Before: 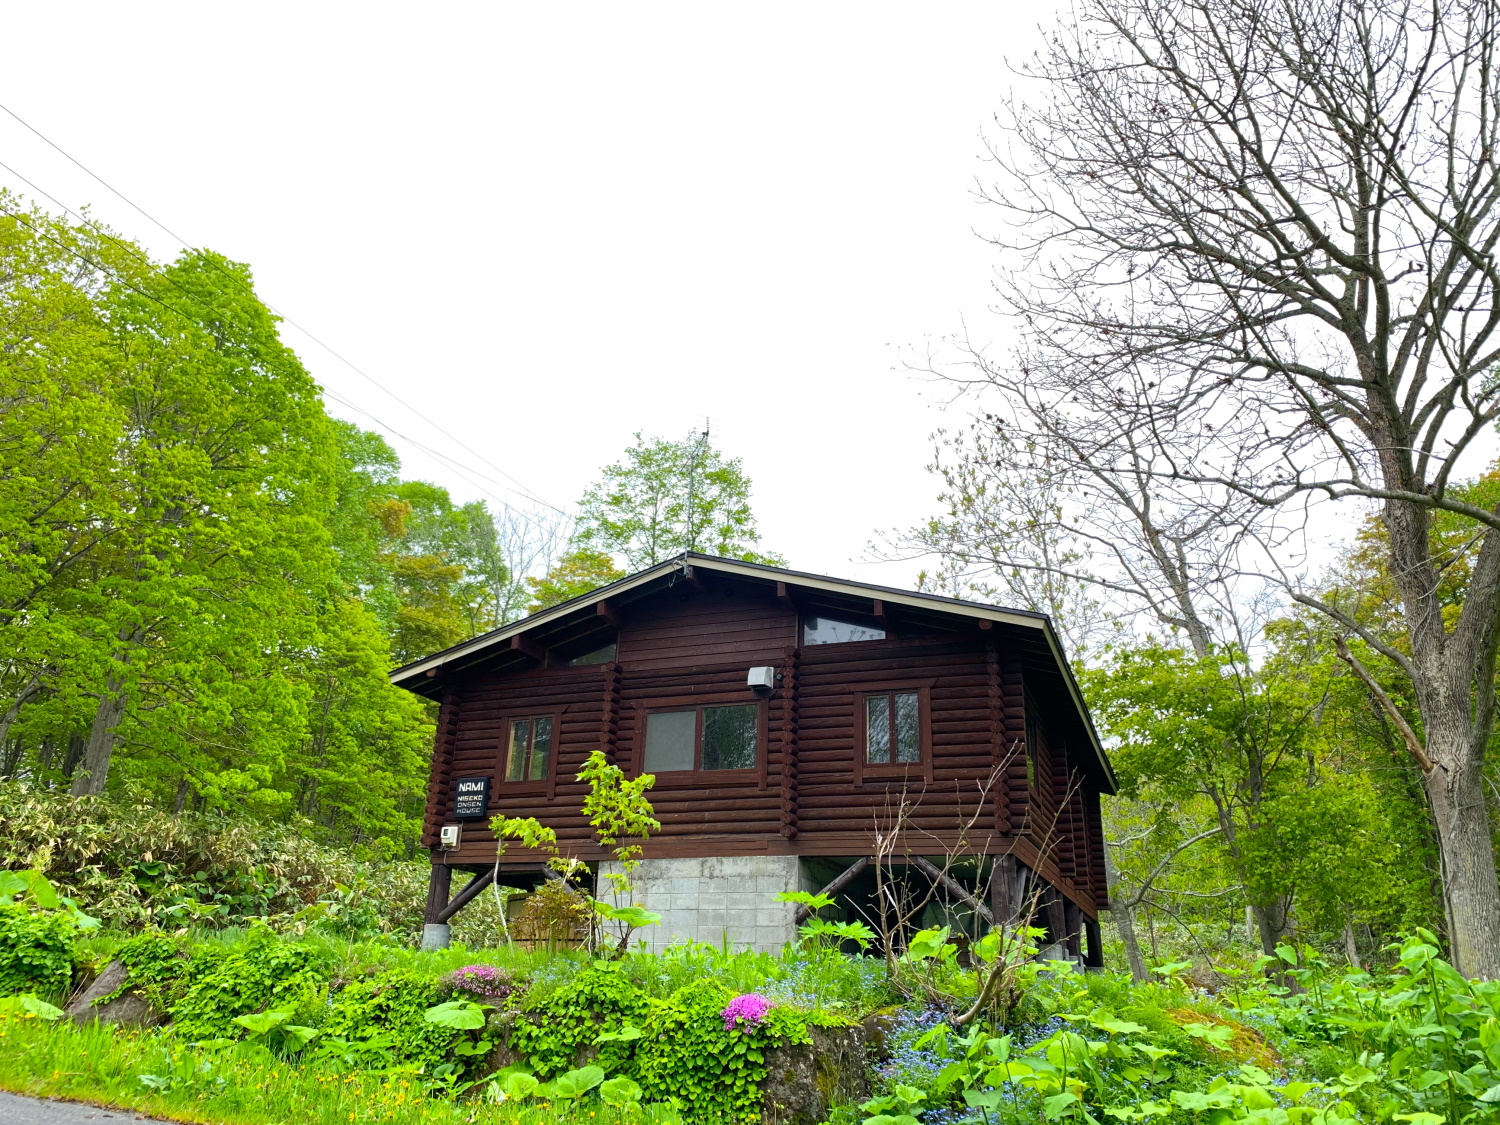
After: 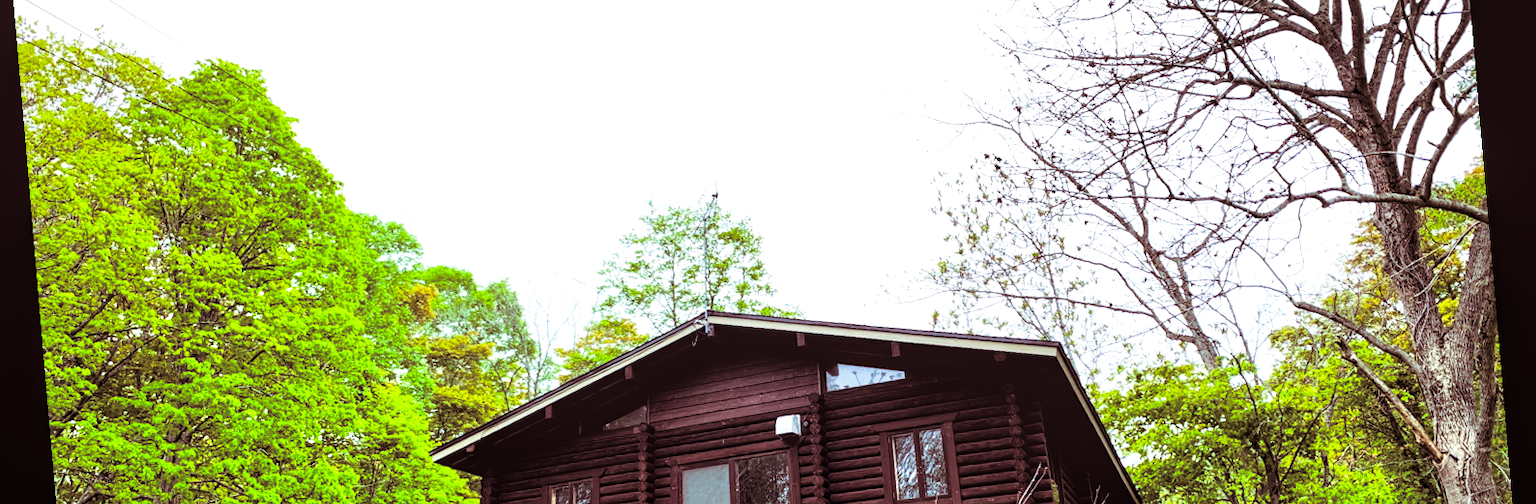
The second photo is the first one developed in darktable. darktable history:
rotate and perspective: rotation -4.86°, automatic cropping off
tone curve: curves: ch0 [(0, 0) (0.078, 0) (0.241, 0.056) (0.59, 0.574) (0.802, 0.868) (1, 1)], color space Lab, linked channels, preserve colors none
crop and rotate: top 23.84%, bottom 34.294%
split-toning: on, module defaults
color calibration: illuminant as shot in camera, x 0.358, y 0.373, temperature 4628.91 K
tone equalizer: -8 EV 1 EV, -7 EV 1 EV, -6 EV 1 EV, -5 EV 1 EV, -4 EV 1 EV, -3 EV 0.75 EV, -2 EV 0.5 EV, -1 EV 0.25 EV
exposure: exposure 0.566 EV, compensate highlight preservation false
local contrast: on, module defaults
